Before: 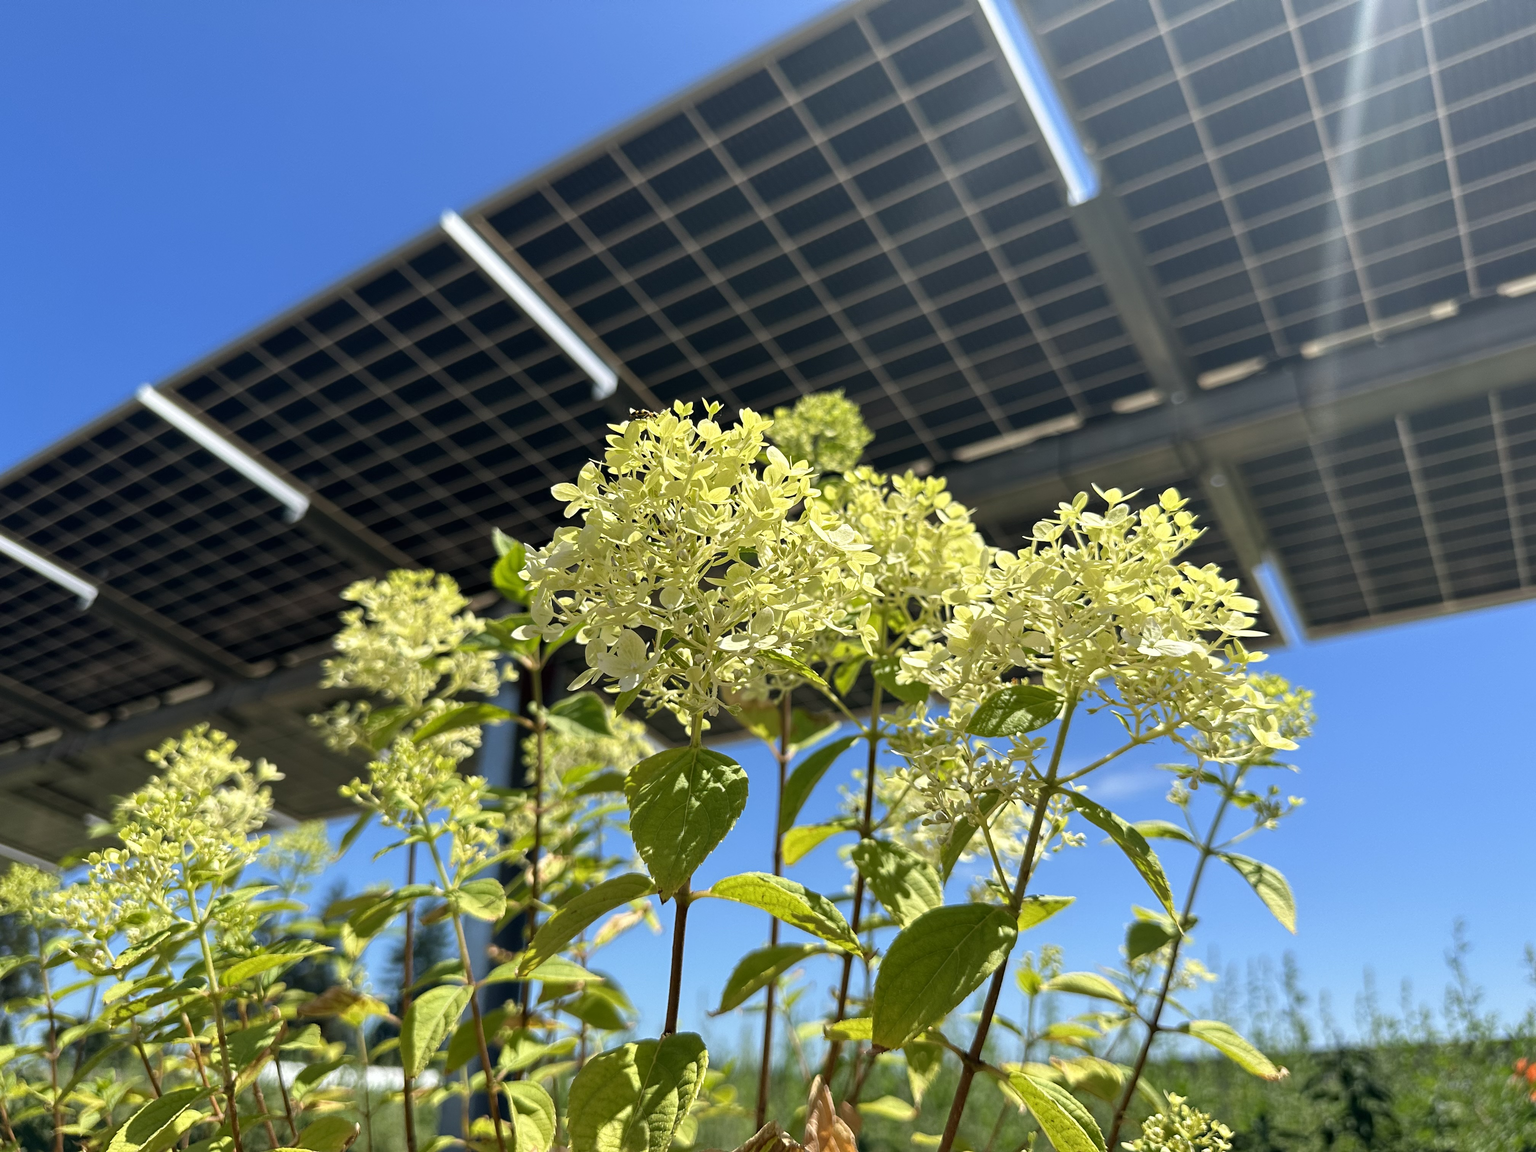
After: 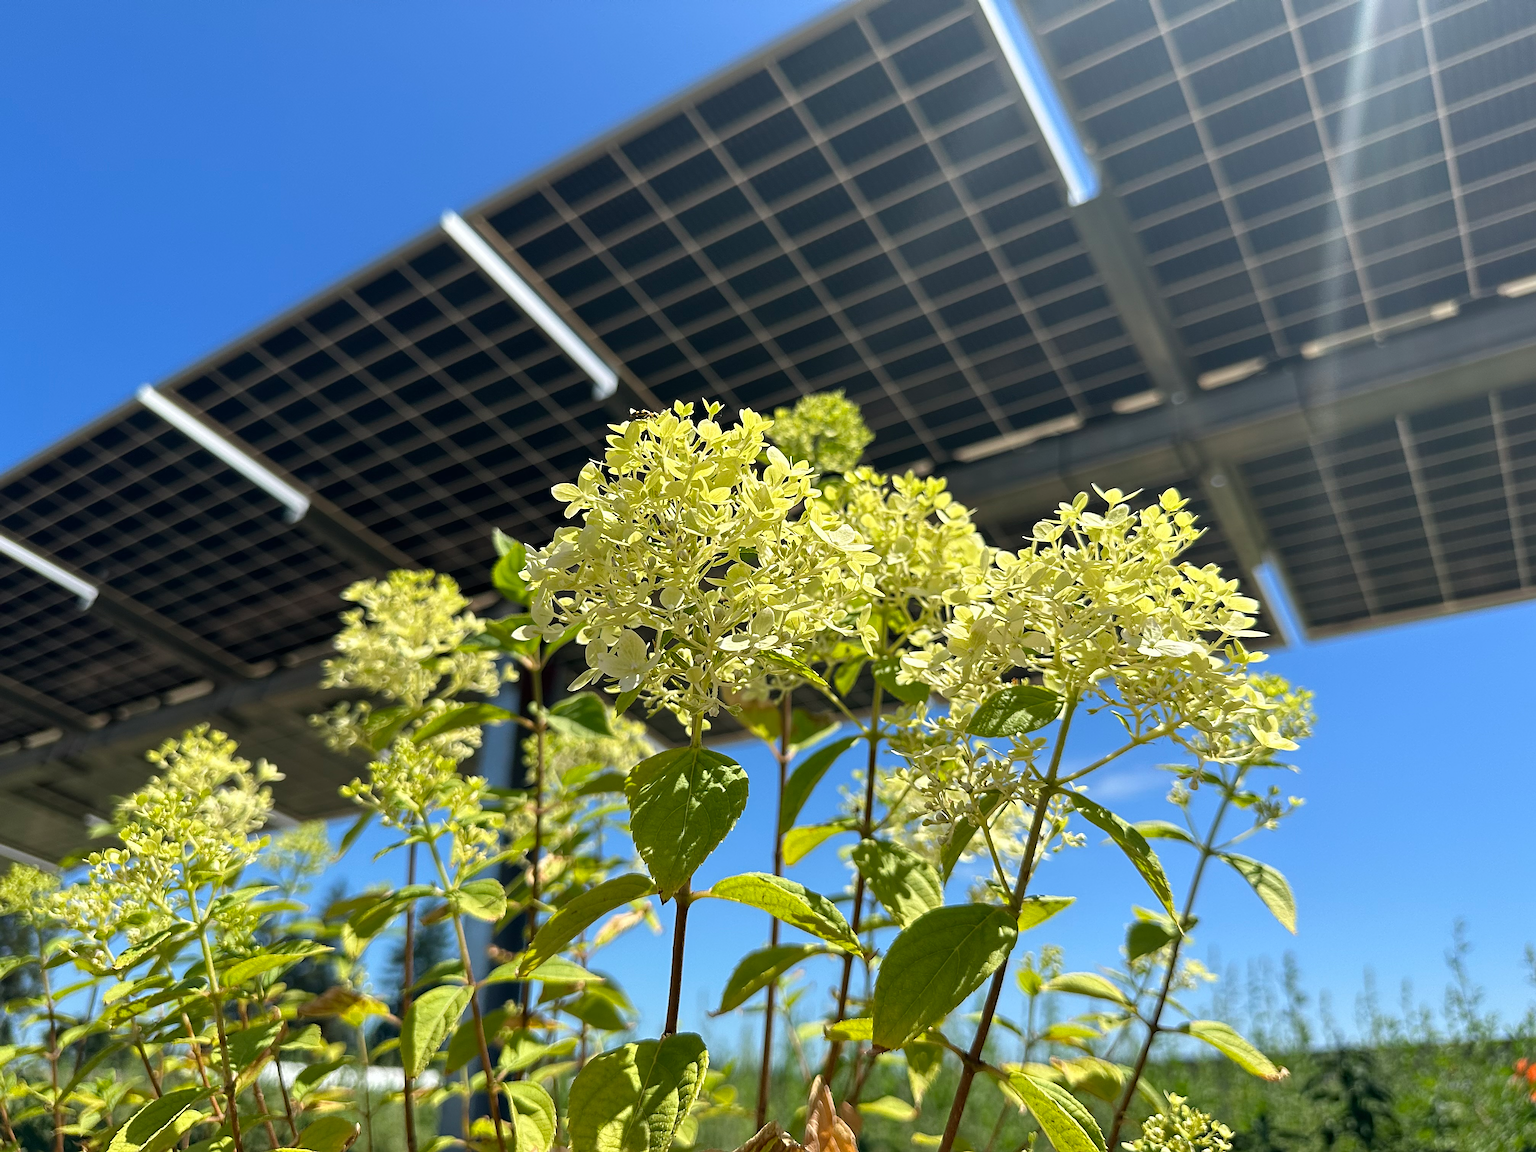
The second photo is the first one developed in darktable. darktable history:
sharpen: on, module defaults
white balance: red 1, blue 1
